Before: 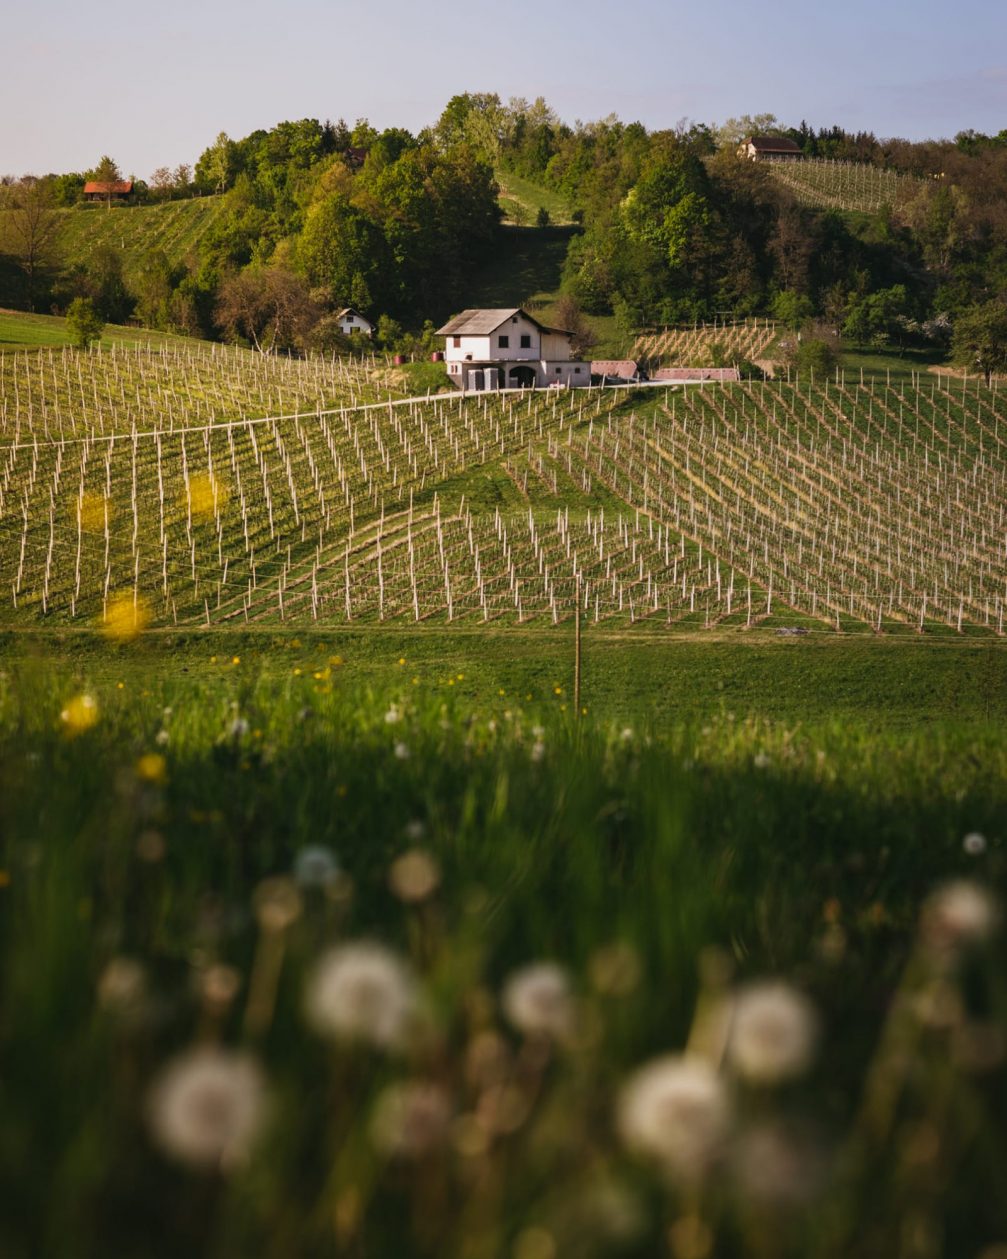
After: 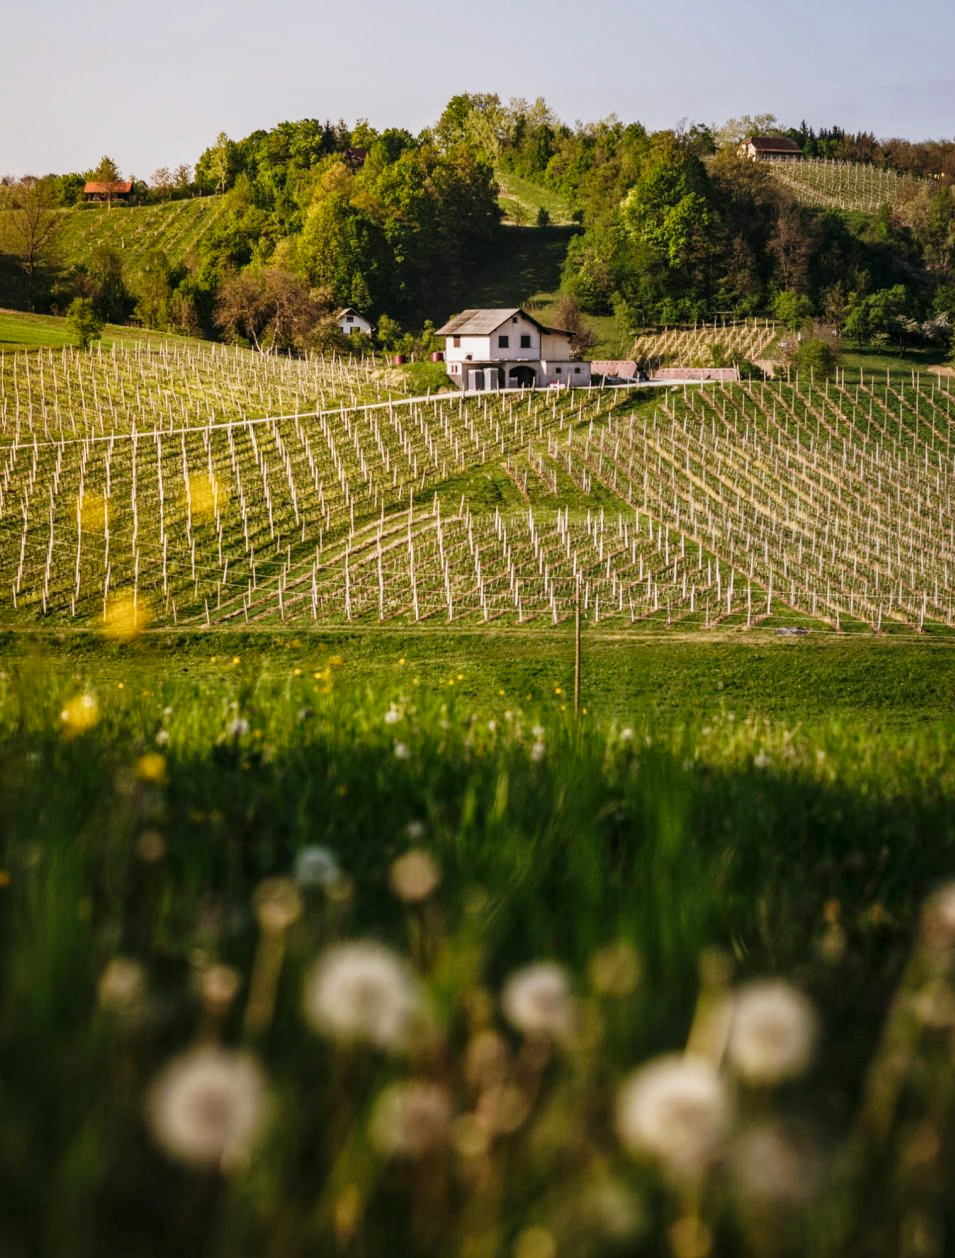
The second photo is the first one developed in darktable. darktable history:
tone curve: curves: ch0 [(0, 0) (0.003, 0.005) (0.011, 0.011) (0.025, 0.022) (0.044, 0.038) (0.069, 0.062) (0.1, 0.091) (0.136, 0.128) (0.177, 0.183) (0.224, 0.246) (0.277, 0.325) (0.335, 0.403) (0.399, 0.473) (0.468, 0.557) (0.543, 0.638) (0.623, 0.709) (0.709, 0.782) (0.801, 0.847) (0.898, 0.923) (1, 1)], preserve colors none
local contrast: on, module defaults
crop and rotate: left 0%, right 5.098%
